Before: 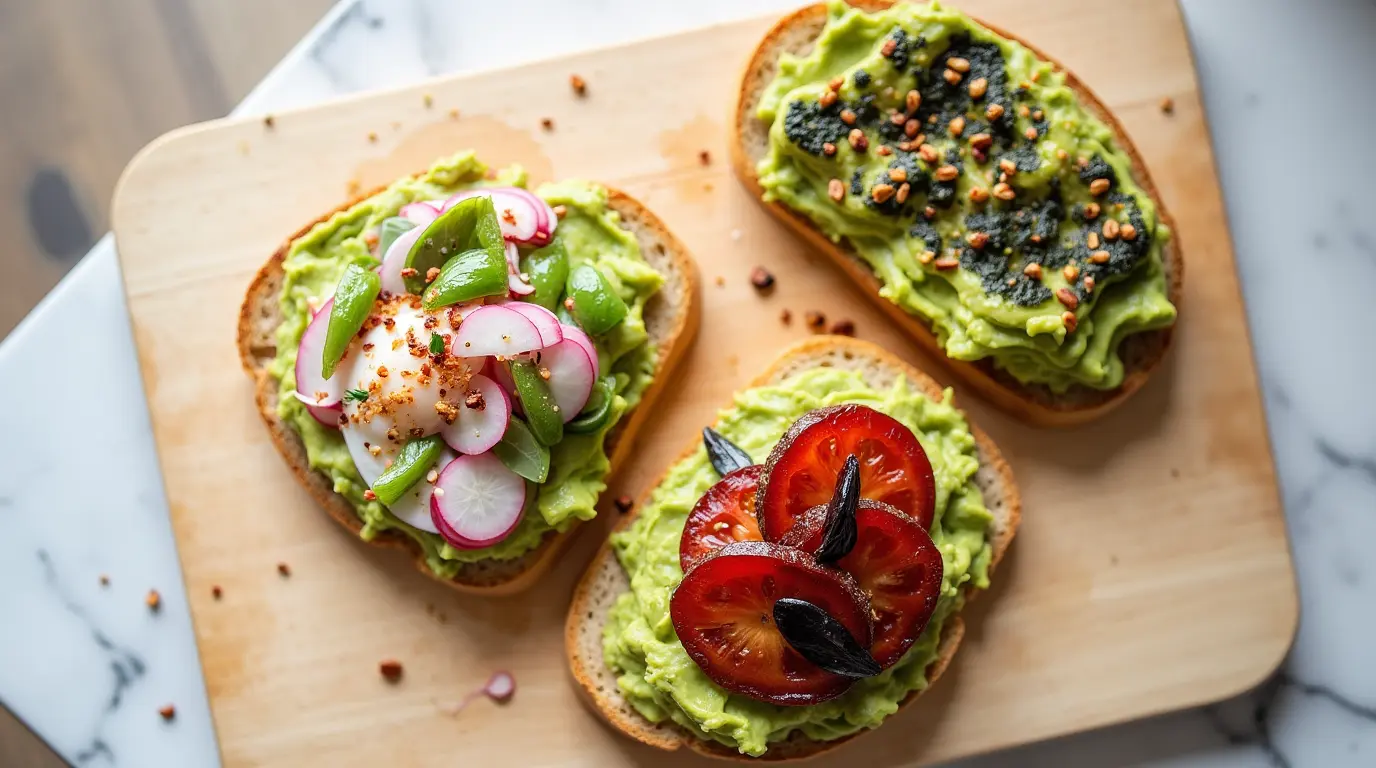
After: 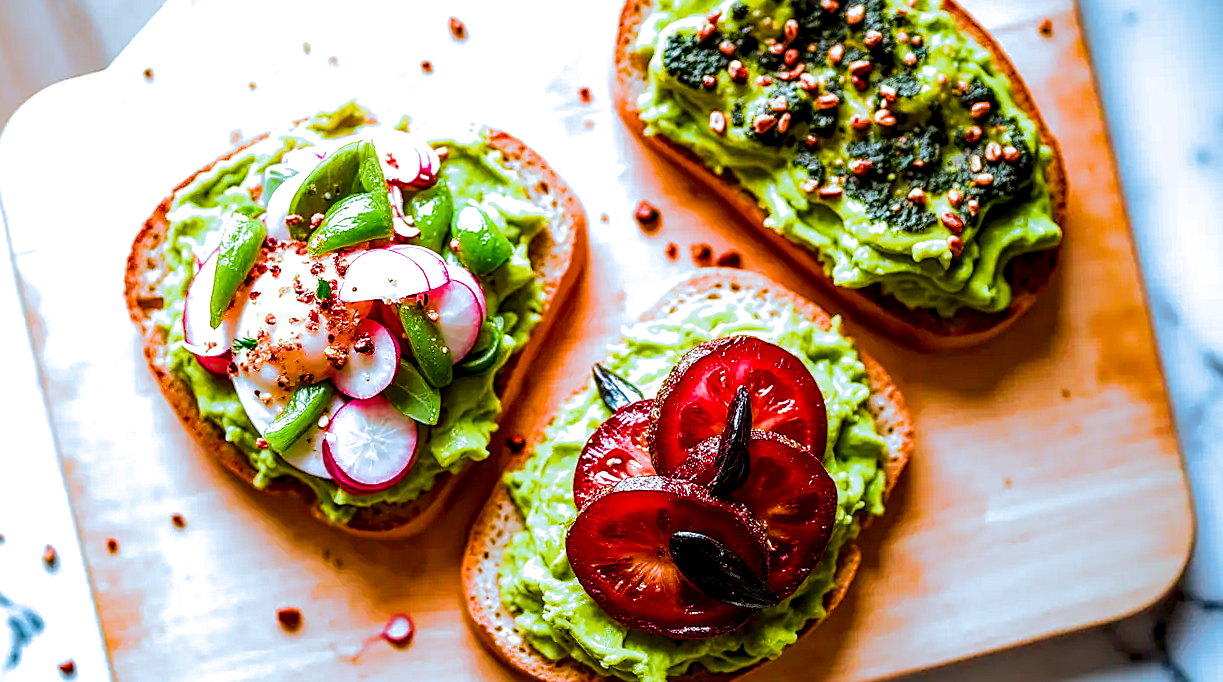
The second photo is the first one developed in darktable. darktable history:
sharpen: on, module defaults
color balance rgb: linear chroma grading › shadows 10%, linear chroma grading › highlights 10%, linear chroma grading › global chroma 15%, linear chroma grading › mid-tones 15%, perceptual saturation grading › global saturation 40%, perceptual saturation grading › highlights -25%, perceptual saturation grading › mid-tones 35%, perceptual saturation grading › shadows 35%, perceptual brilliance grading › global brilliance 11.29%, global vibrance 11.29%
tone curve: curves: ch0 [(0, 0) (0.059, 0.027) (0.162, 0.125) (0.304, 0.279) (0.547, 0.532) (0.828, 0.815) (1, 0.983)]; ch1 [(0, 0) (0.23, 0.166) (0.34, 0.298) (0.371, 0.334) (0.435, 0.413) (0.477, 0.469) (0.499, 0.498) (0.529, 0.544) (0.559, 0.587) (0.743, 0.798) (1, 1)]; ch2 [(0, 0) (0.431, 0.414) (0.498, 0.503) (0.524, 0.531) (0.568, 0.567) (0.6, 0.597) (0.643, 0.631) (0.74, 0.721) (1, 1)], color space Lab, independent channels, preserve colors none
tone equalizer: -8 EV -0.417 EV, -7 EV -0.389 EV, -6 EV -0.333 EV, -5 EV -0.222 EV, -3 EV 0.222 EV, -2 EV 0.333 EV, -1 EV 0.389 EV, +0 EV 0.417 EV, edges refinement/feathering 500, mask exposure compensation -1.57 EV, preserve details no
local contrast: highlights 40%, shadows 60%, detail 136%, midtone range 0.514
crop and rotate: angle 1.96°, left 5.673%, top 5.673%
split-toning: shadows › hue 351.18°, shadows › saturation 0.86, highlights › hue 218.82°, highlights › saturation 0.73, balance -19.167
